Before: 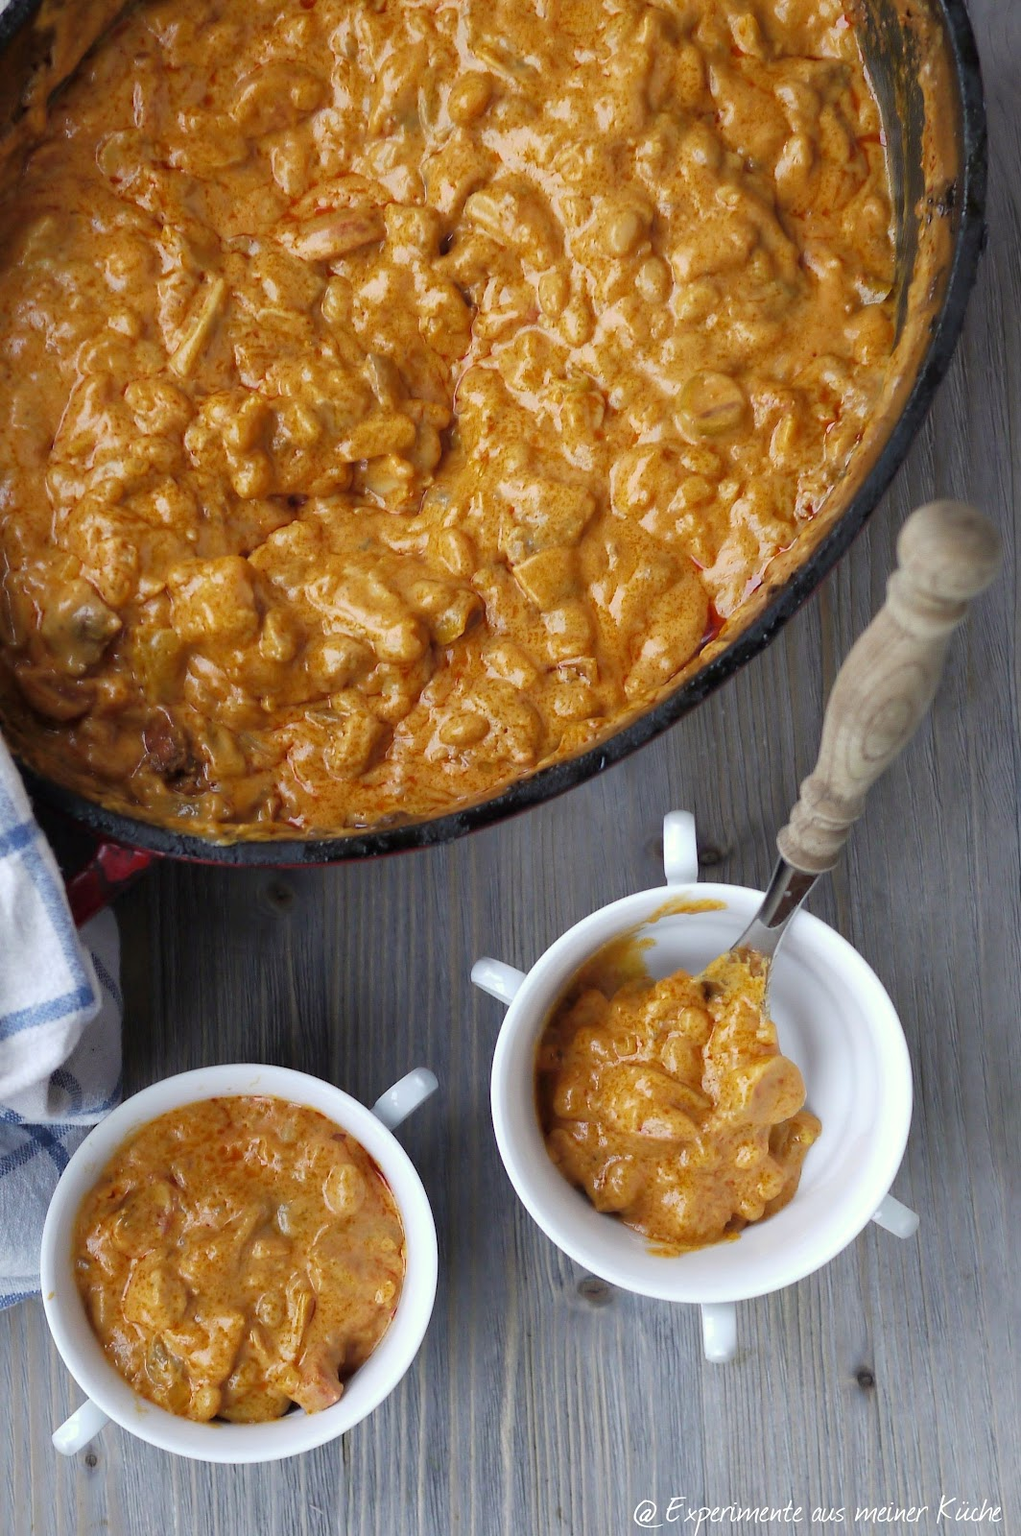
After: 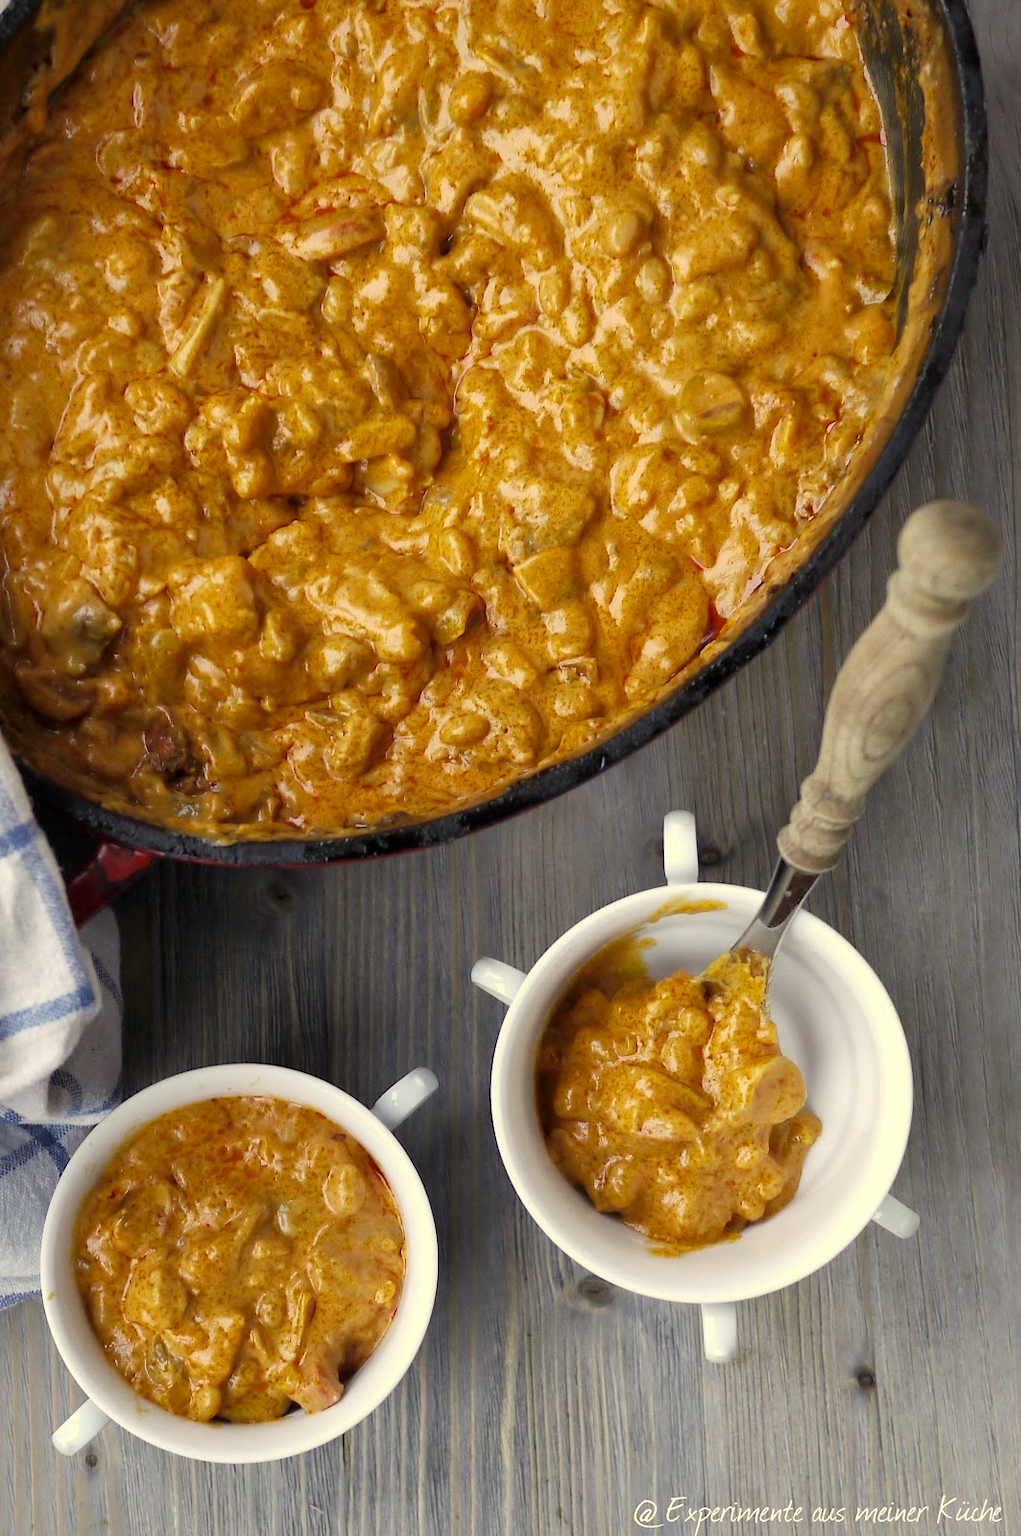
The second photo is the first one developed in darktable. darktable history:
color correction: highlights a* 1.41, highlights b* 17.17
local contrast: mode bilateral grid, contrast 21, coarseness 49, detail 119%, midtone range 0.2
